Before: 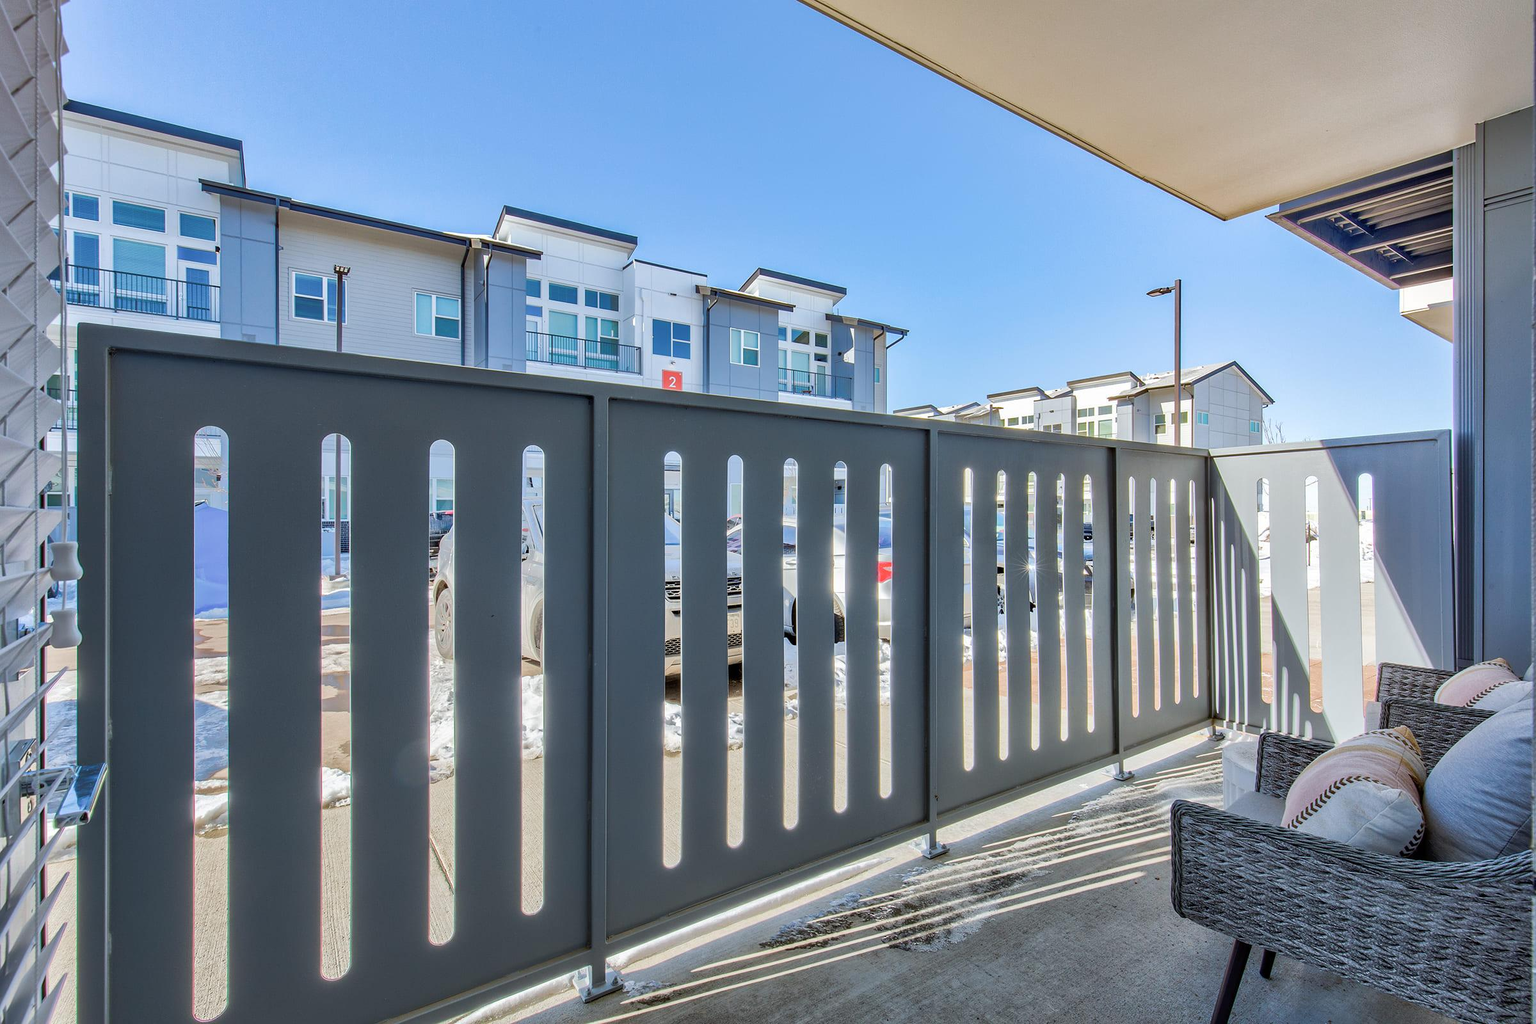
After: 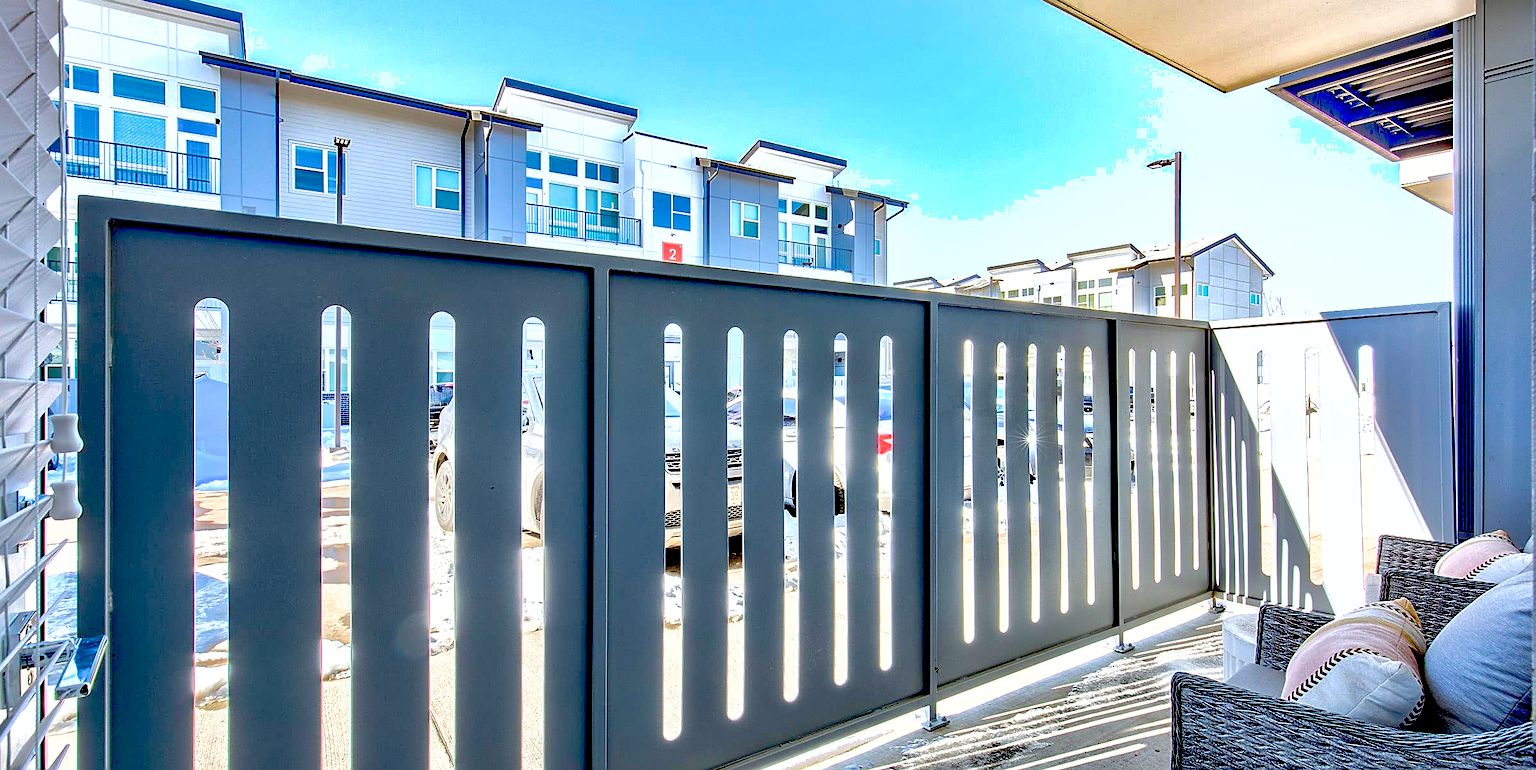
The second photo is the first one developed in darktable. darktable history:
exposure: black level correction 0.037, exposure 0.907 EV, compensate highlight preservation false
sharpen: on, module defaults
shadows and highlights: on, module defaults
crop and rotate: top 12.503%, bottom 12.195%
